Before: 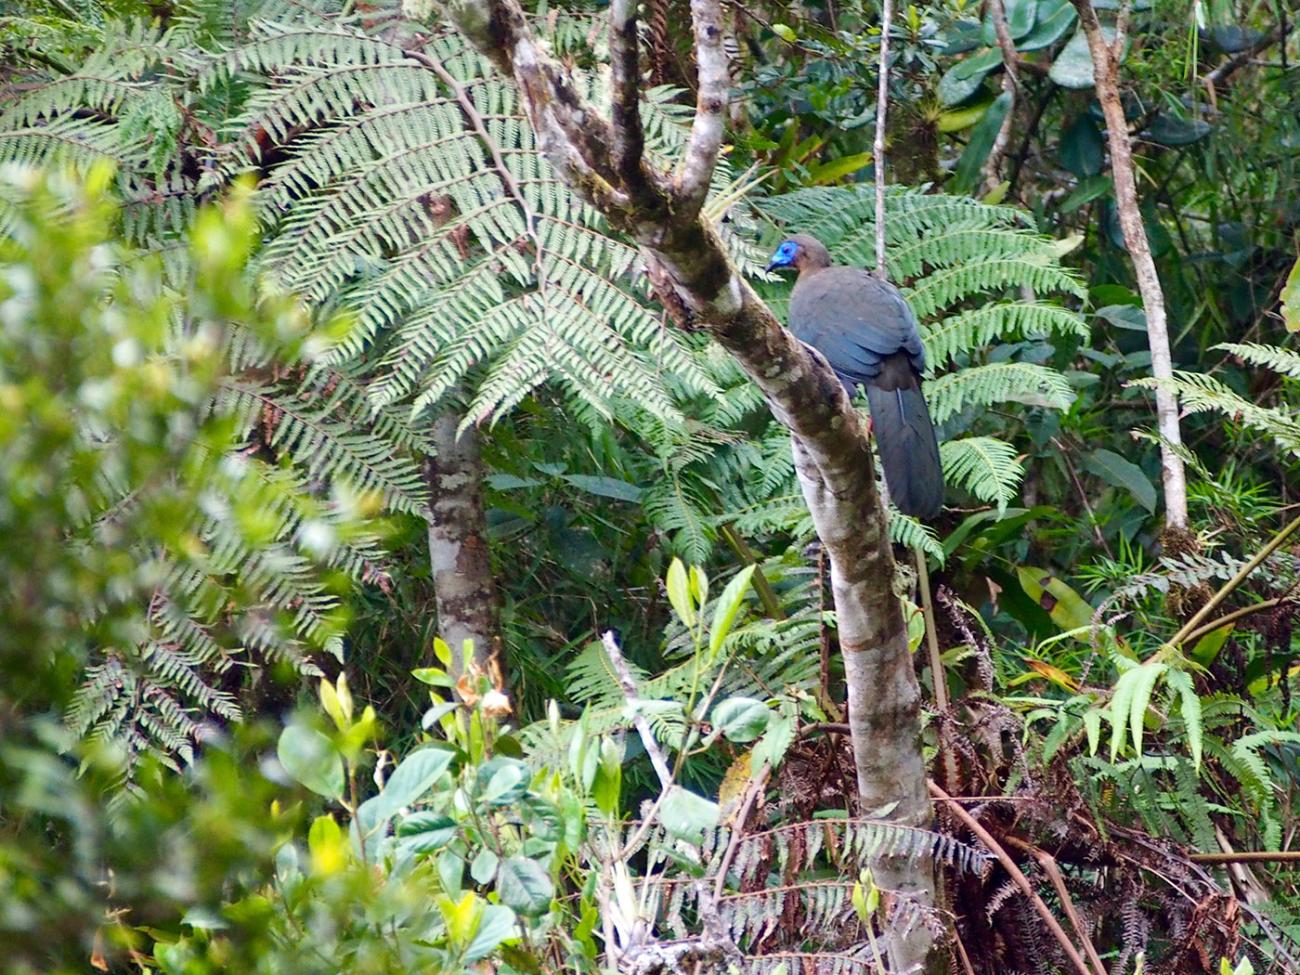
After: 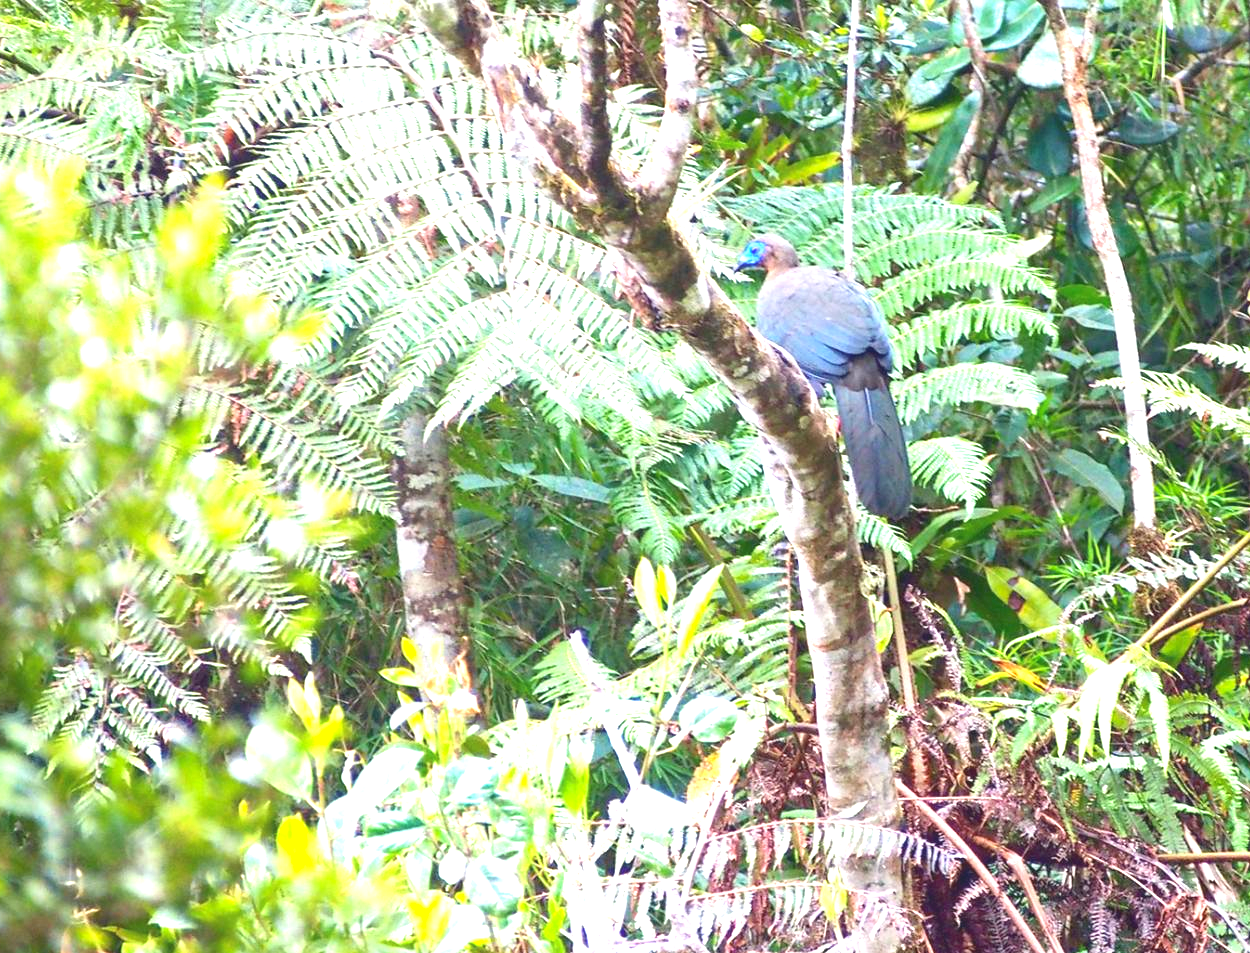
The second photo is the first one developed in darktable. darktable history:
local contrast: highlights 67%, shadows 64%, detail 84%, midtone range 0.327
crop and rotate: left 2.49%, right 1.297%, bottom 2.189%
exposure: black level correction 0, exposure 1.589 EV, compensate highlight preservation false
